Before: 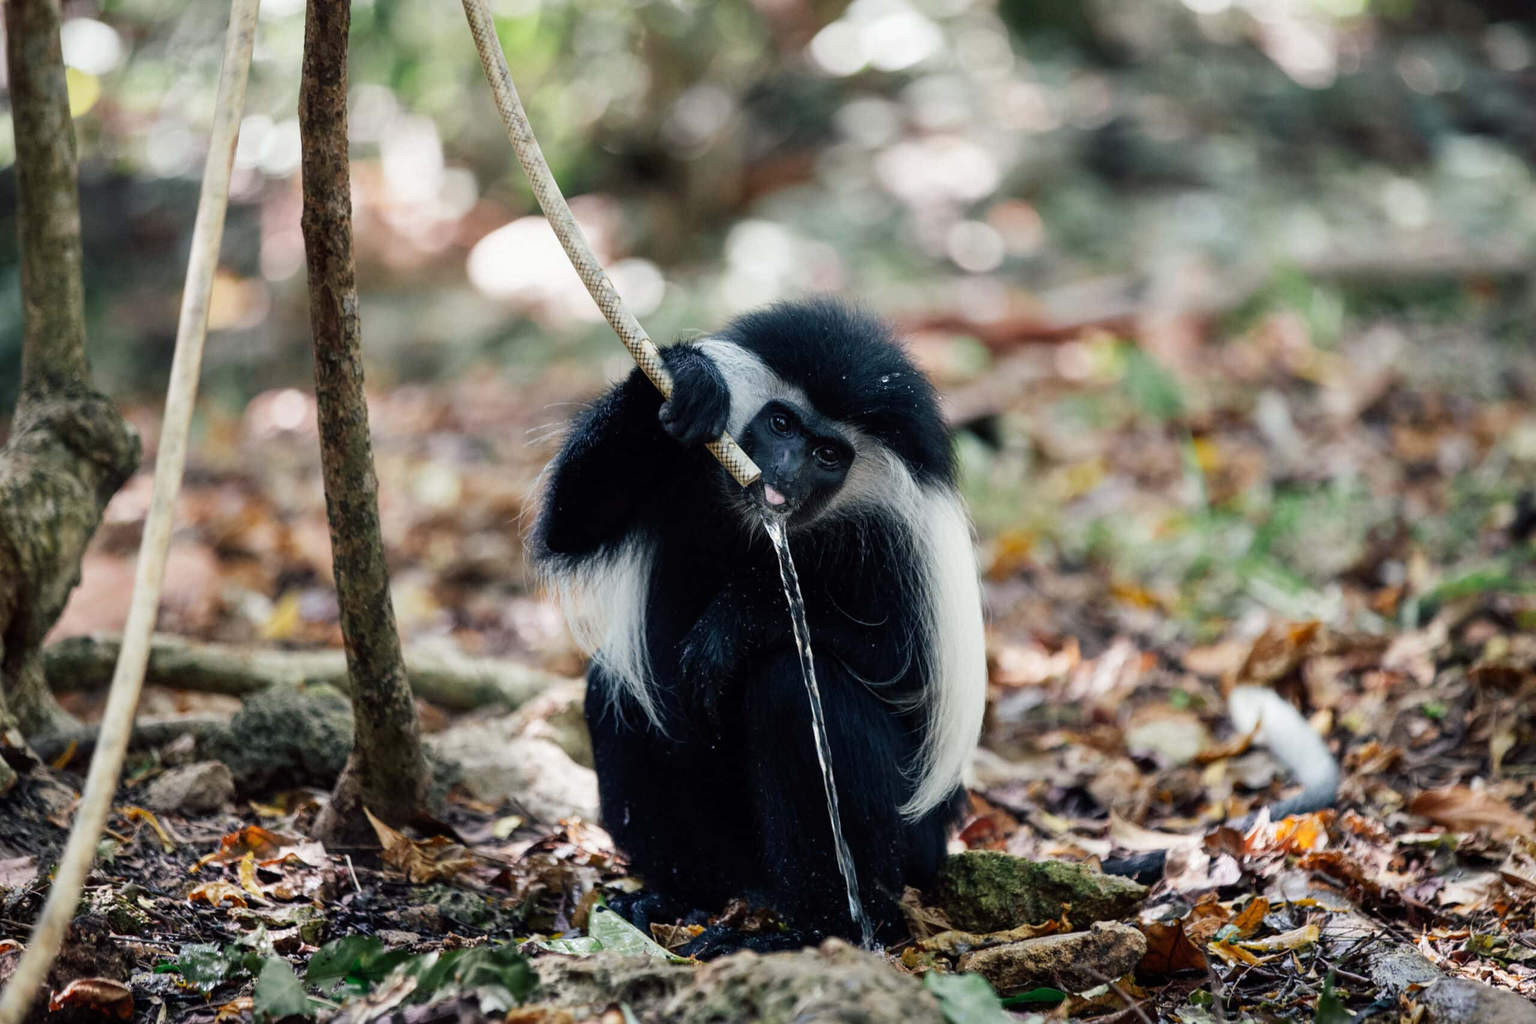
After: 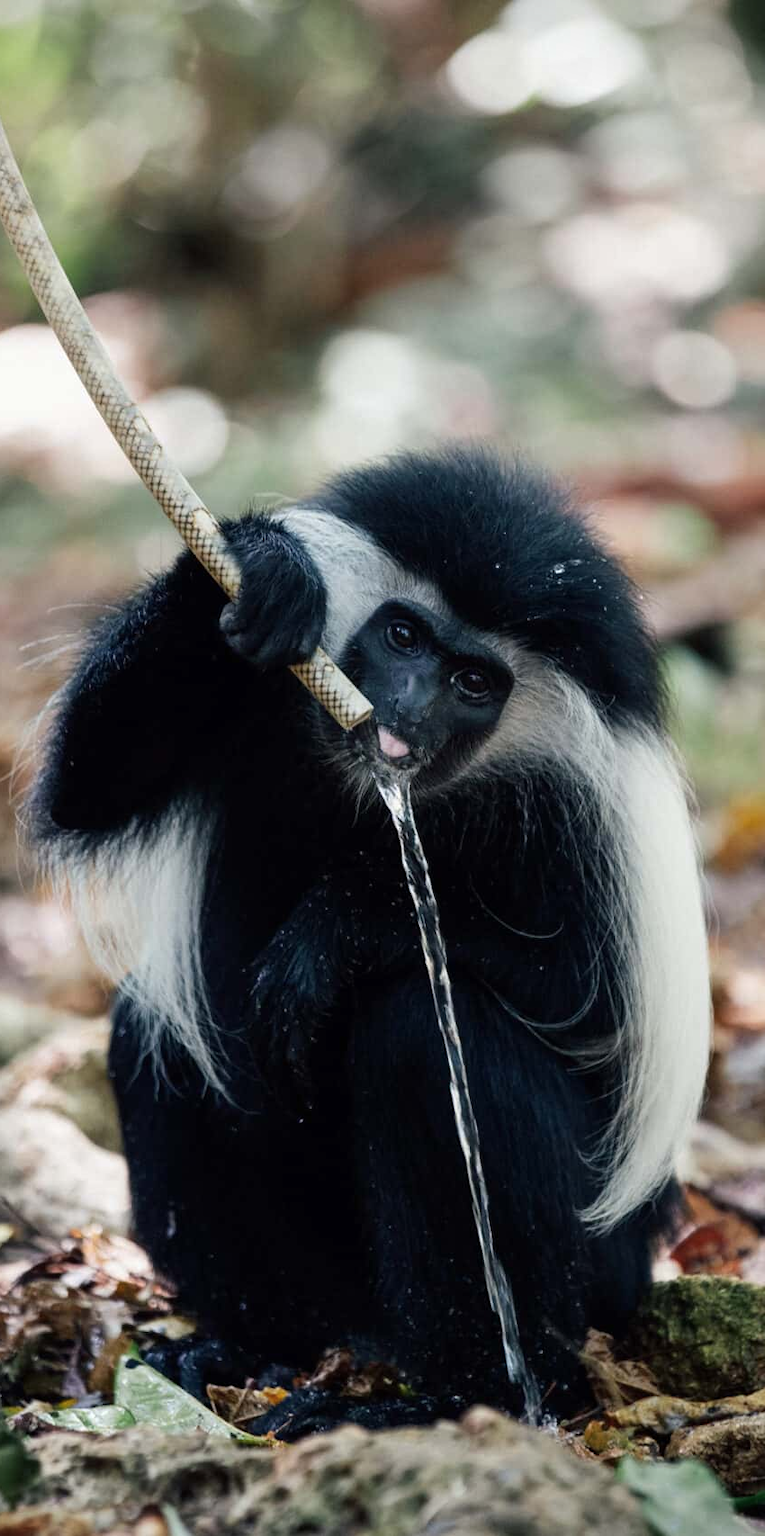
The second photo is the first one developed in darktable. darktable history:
vignetting: fall-off start 92.6%, brightness -0.52, saturation -0.51, center (-0.012, 0)
color balance rgb: linear chroma grading › global chroma 1.5%, linear chroma grading › mid-tones -1%, perceptual saturation grading › global saturation -3%, perceptual saturation grading › shadows -2%
crop: left 33.36%, right 33.36%
